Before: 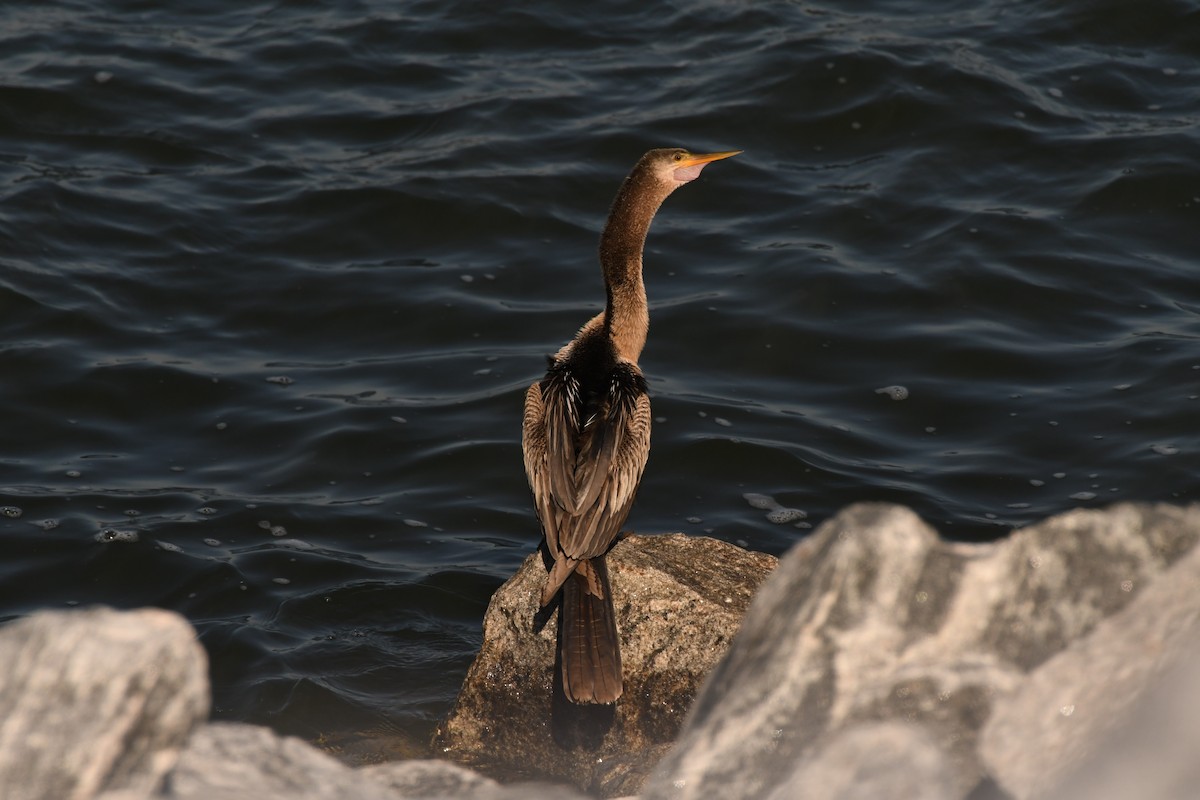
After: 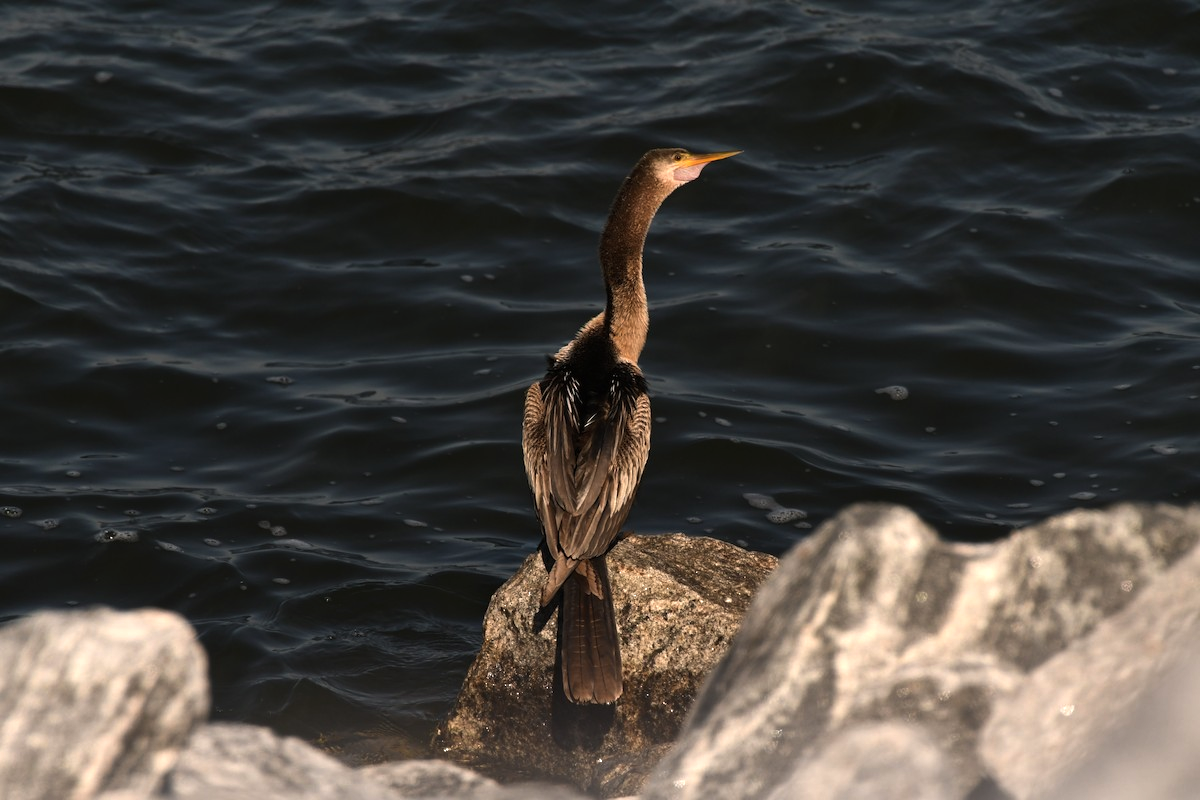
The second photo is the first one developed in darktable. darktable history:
color balance rgb: perceptual saturation grading › global saturation -0.049%, perceptual brilliance grading › highlights 16.17%, perceptual brilliance grading › mid-tones 5.891%, perceptual brilliance grading › shadows -14.748%
